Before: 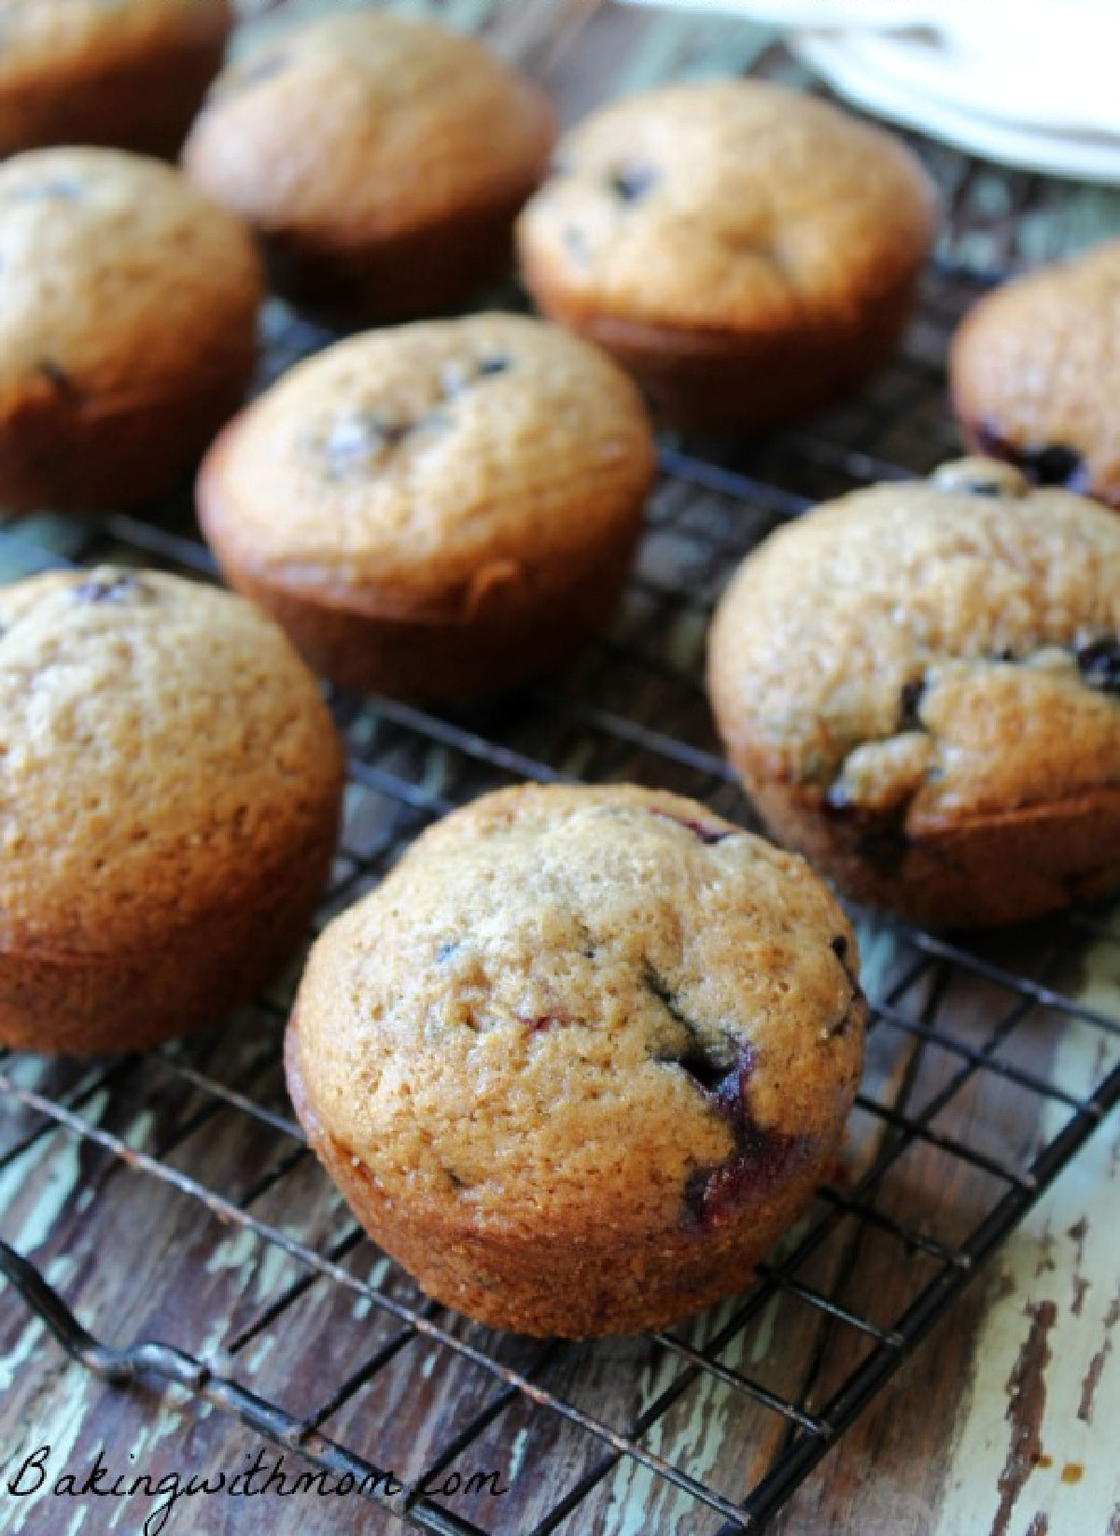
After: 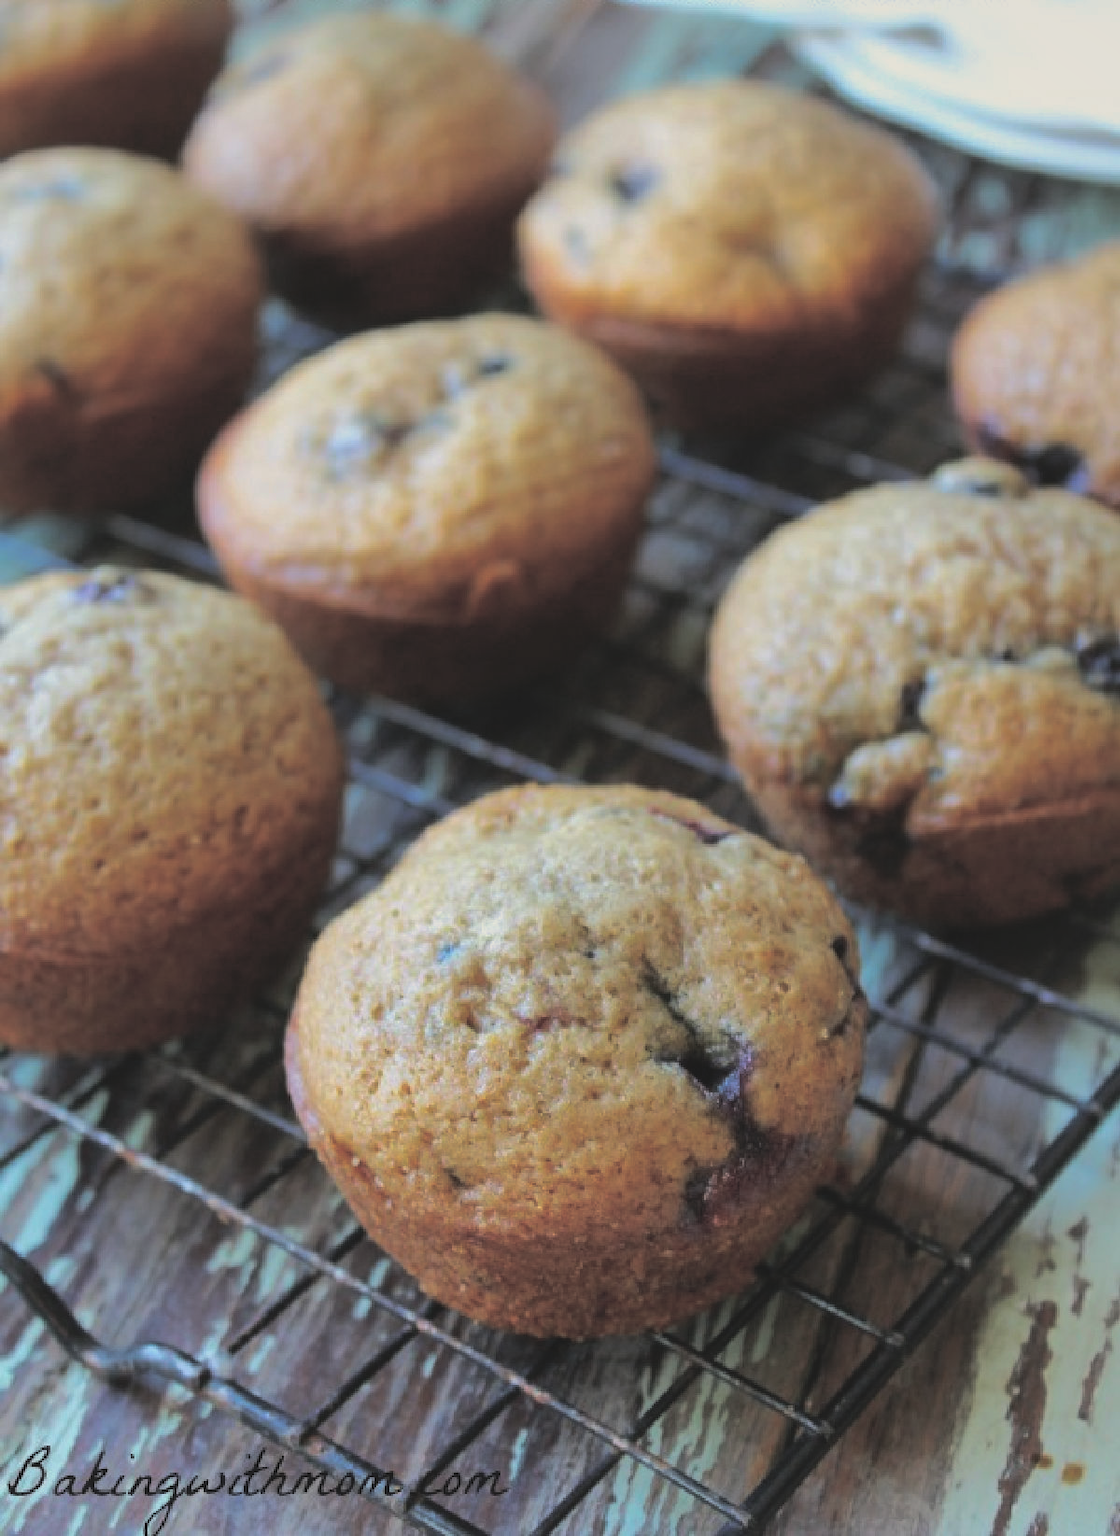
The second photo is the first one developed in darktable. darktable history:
lowpass: radius 0.1, contrast 0.85, saturation 1.1, unbound 0
shadows and highlights: on, module defaults
split-toning: shadows › hue 43.2°, shadows › saturation 0, highlights › hue 50.4°, highlights › saturation 1
